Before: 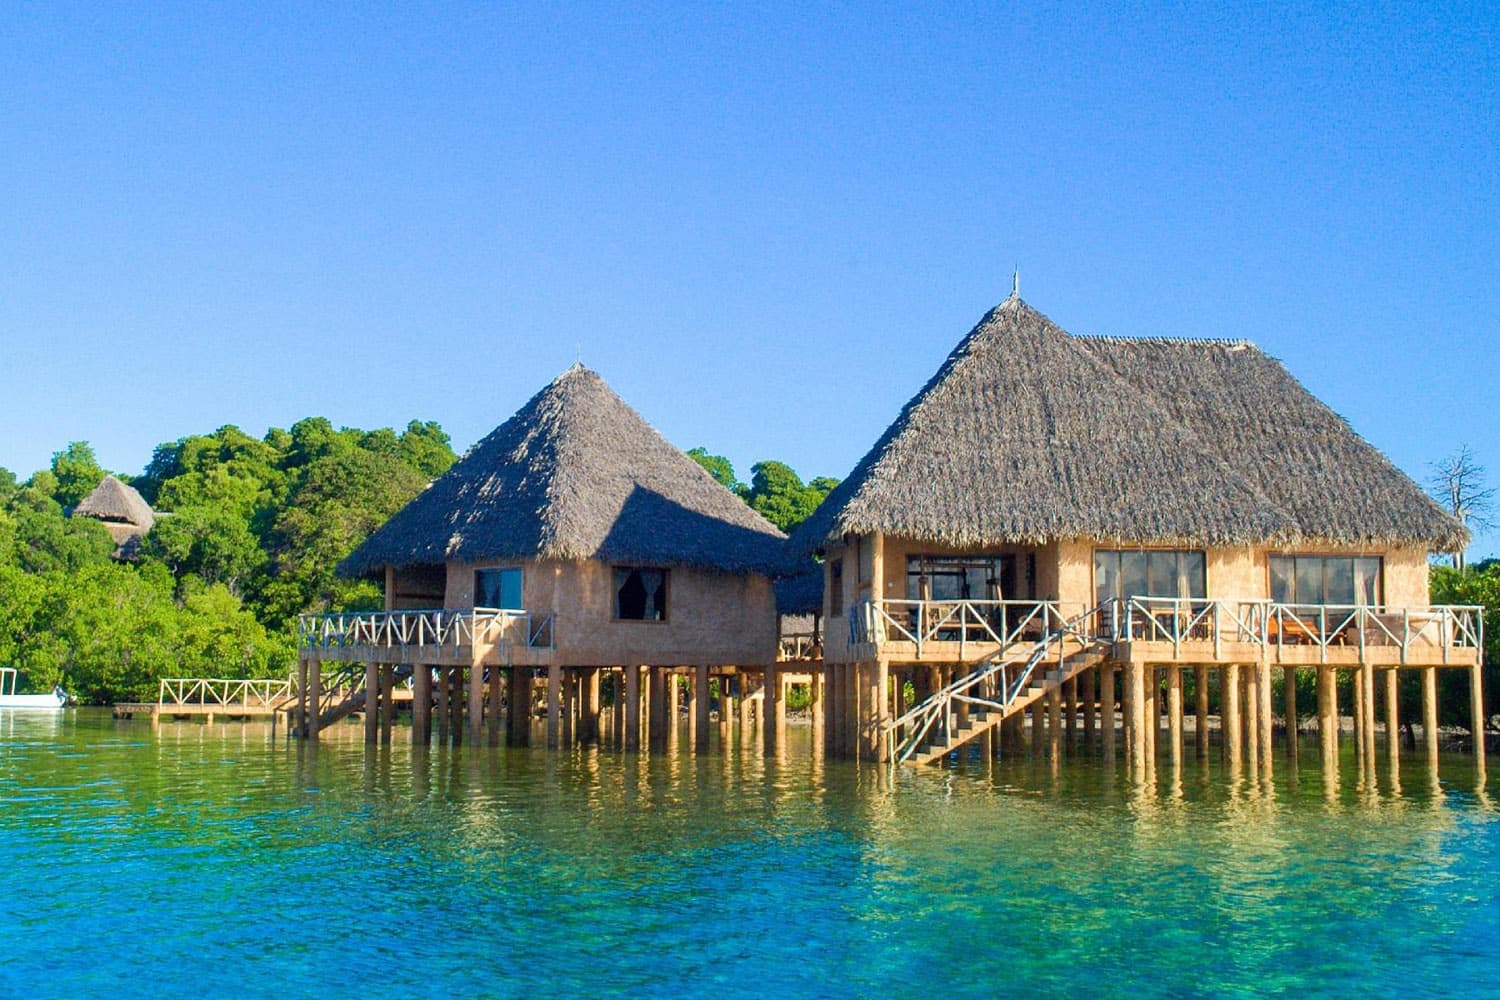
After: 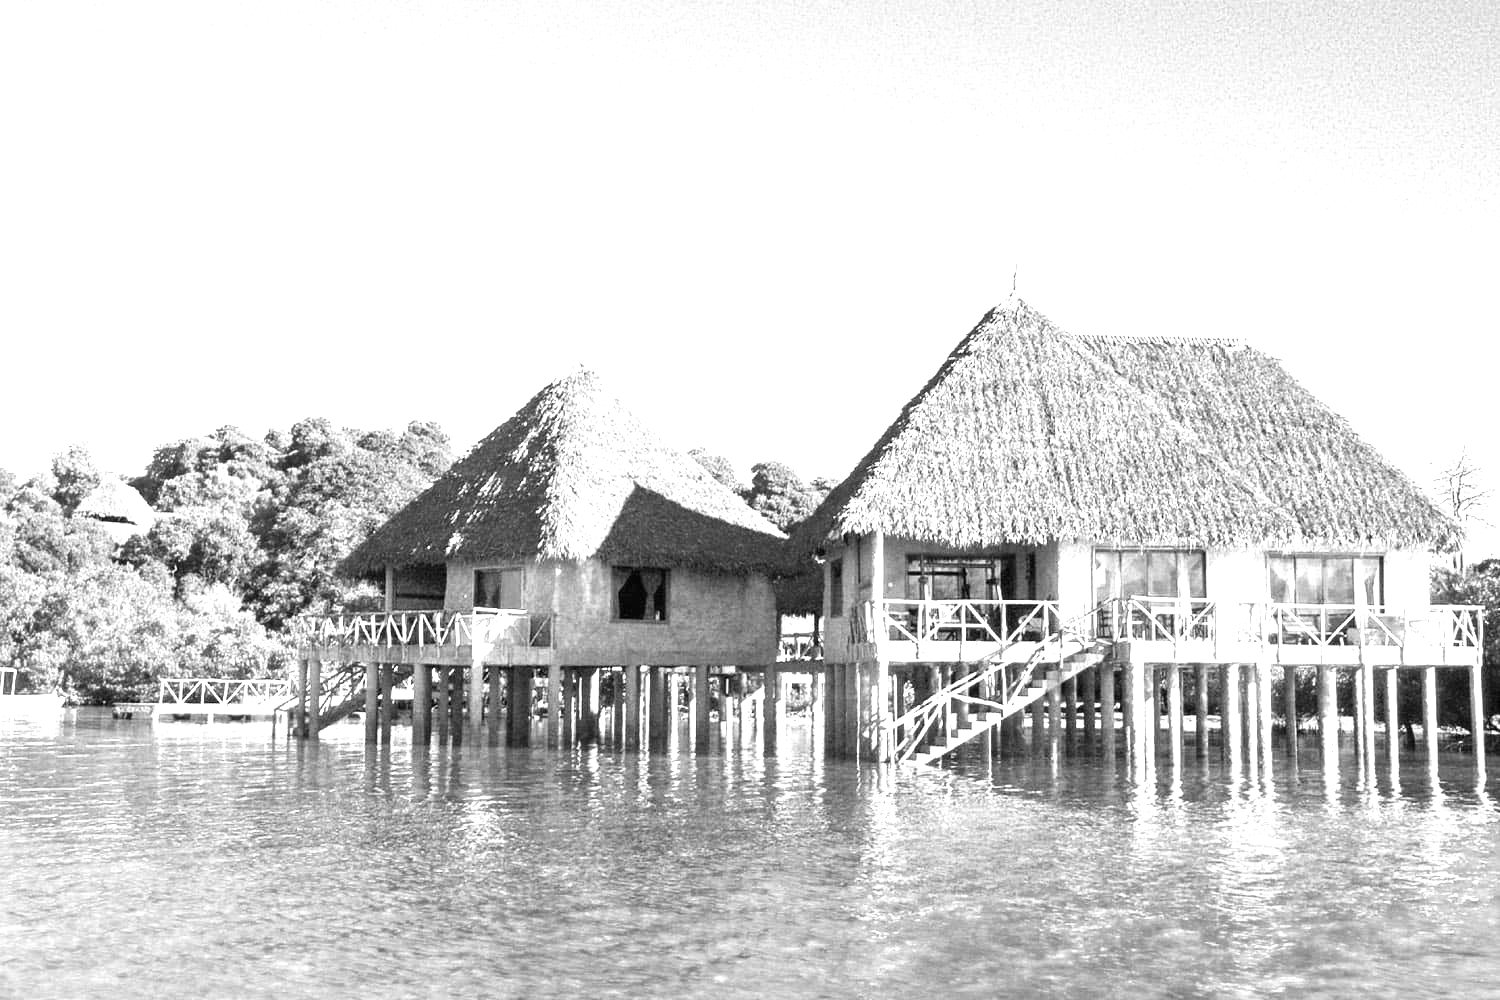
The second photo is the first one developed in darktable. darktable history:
color balance rgb: shadows lift › luminance 0.49%, shadows lift › chroma 6.83%, shadows lift › hue 300.29°, power › hue 208.98°, highlights gain › luminance 20.24%, highlights gain › chroma 13.17%, highlights gain › hue 173.85°, perceptual saturation grading › global saturation 18.05%
exposure: black level correction 0, exposure 1.45 EV, compensate exposure bias true, compensate highlight preservation false
monochrome: a 1.94, b -0.638
